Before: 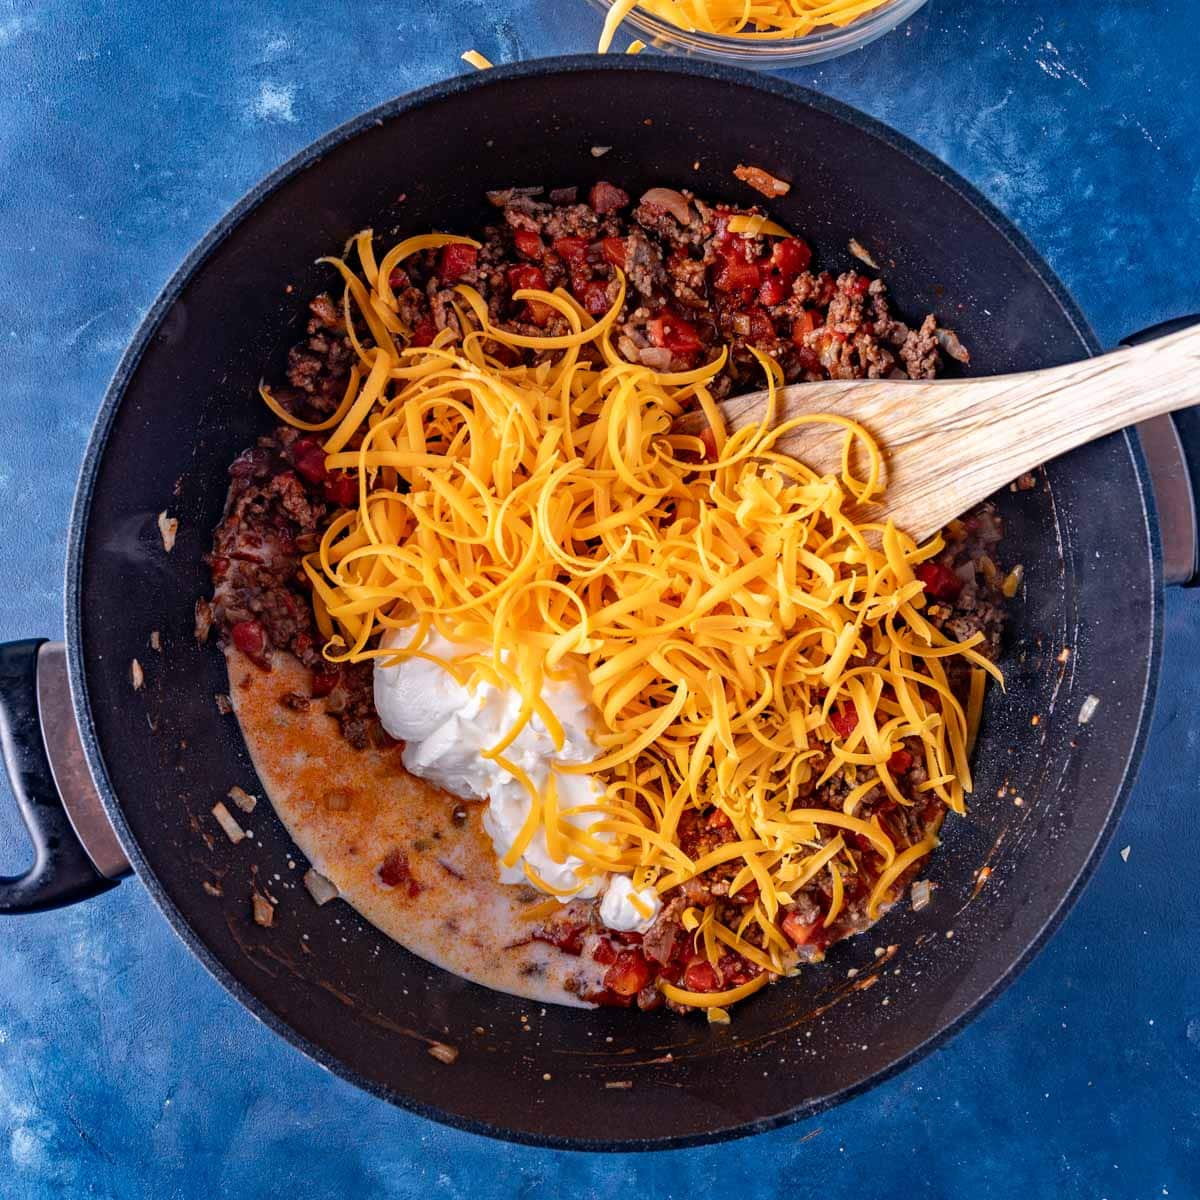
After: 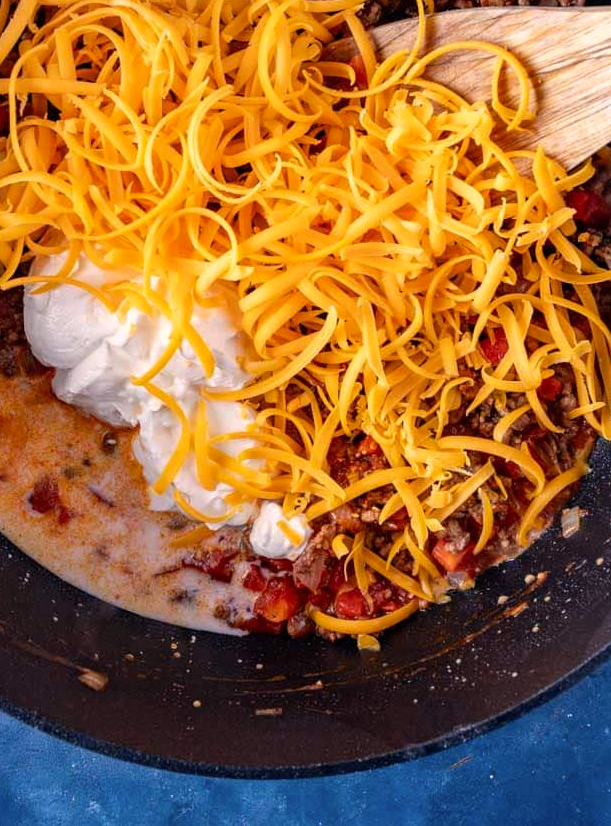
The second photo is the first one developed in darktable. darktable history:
color correction: highlights a* 3.84, highlights b* 5.07
crop and rotate: left 29.237%, top 31.152%, right 19.807%
